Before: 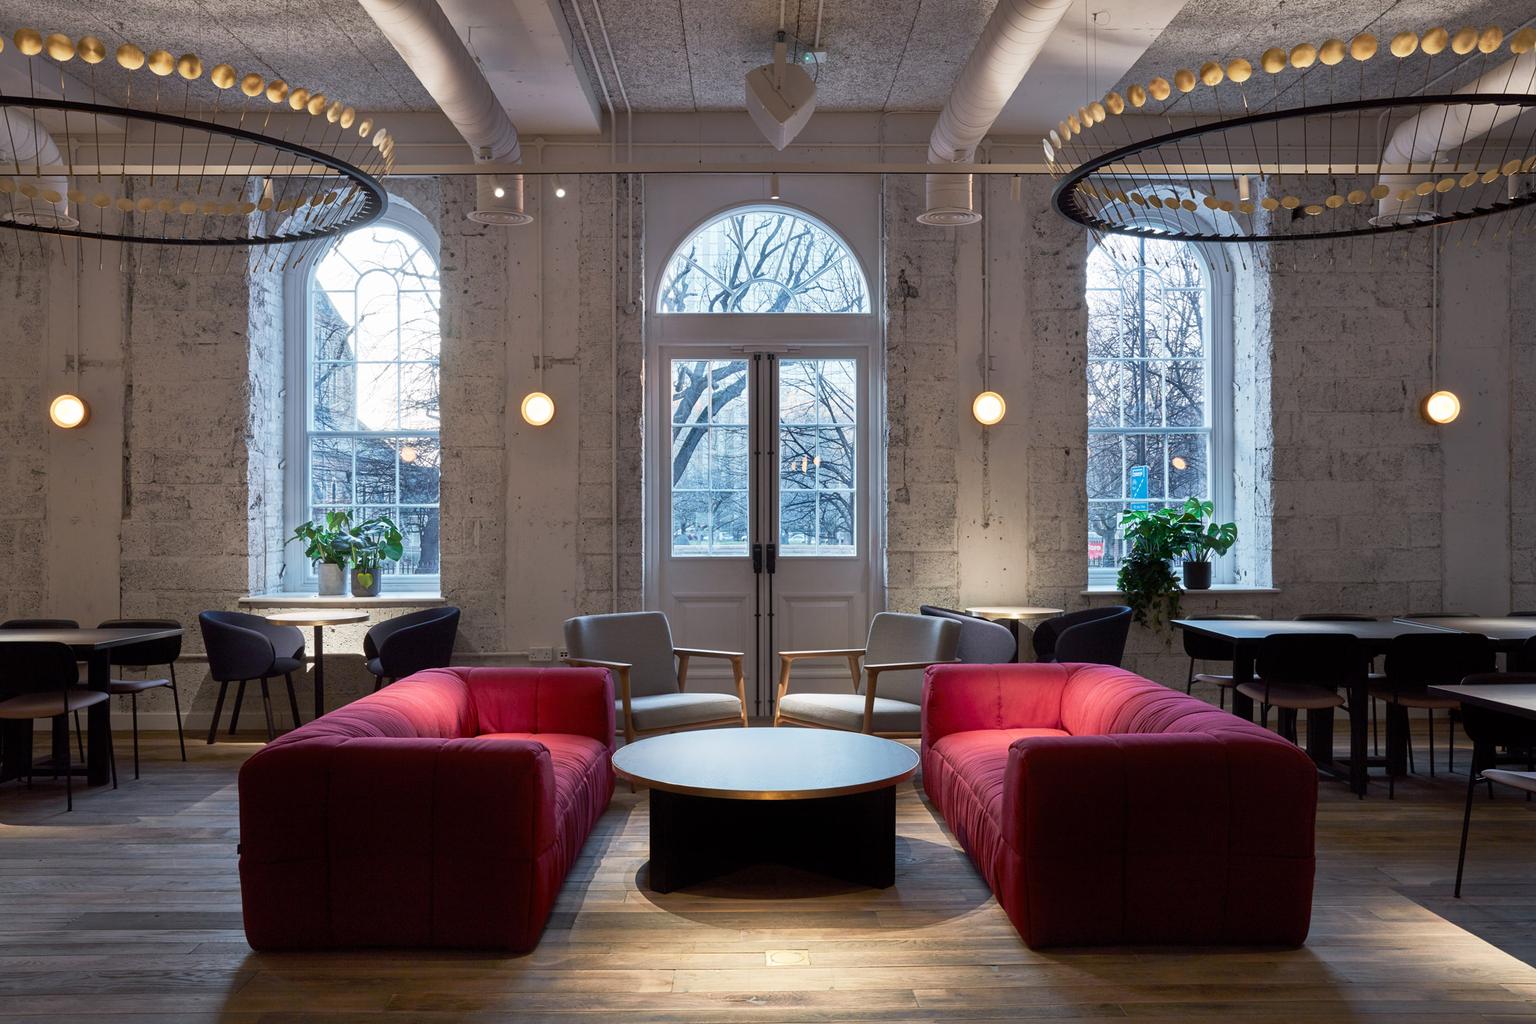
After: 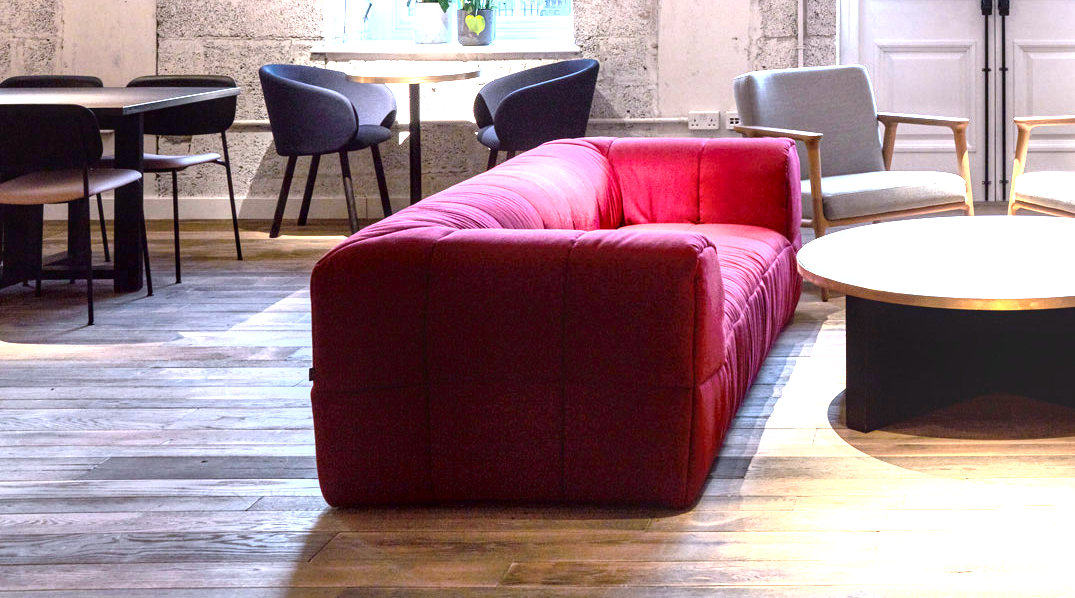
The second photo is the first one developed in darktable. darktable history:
color calibration: illuminant as shot in camera, x 0.358, y 0.373, temperature 4628.91 K
levels: levels [0, 0.476, 0.951]
tone curve: curves: ch0 [(0, 0) (0.003, 0.001) (0.011, 0.005) (0.025, 0.011) (0.044, 0.02) (0.069, 0.031) (0.1, 0.045) (0.136, 0.077) (0.177, 0.124) (0.224, 0.181) (0.277, 0.245) (0.335, 0.316) (0.399, 0.393) (0.468, 0.477) (0.543, 0.568) (0.623, 0.666) (0.709, 0.771) (0.801, 0.871) (0.898, 0.965) (1, 1)], color space Lab, independent channels, preserve colors none
crop and rotate: top 54.886%, right 46.229%, bottom 0.192%
exposure: exposure 2.014 EV, compensate highlight preservation false
local contrast: on, module defaults
